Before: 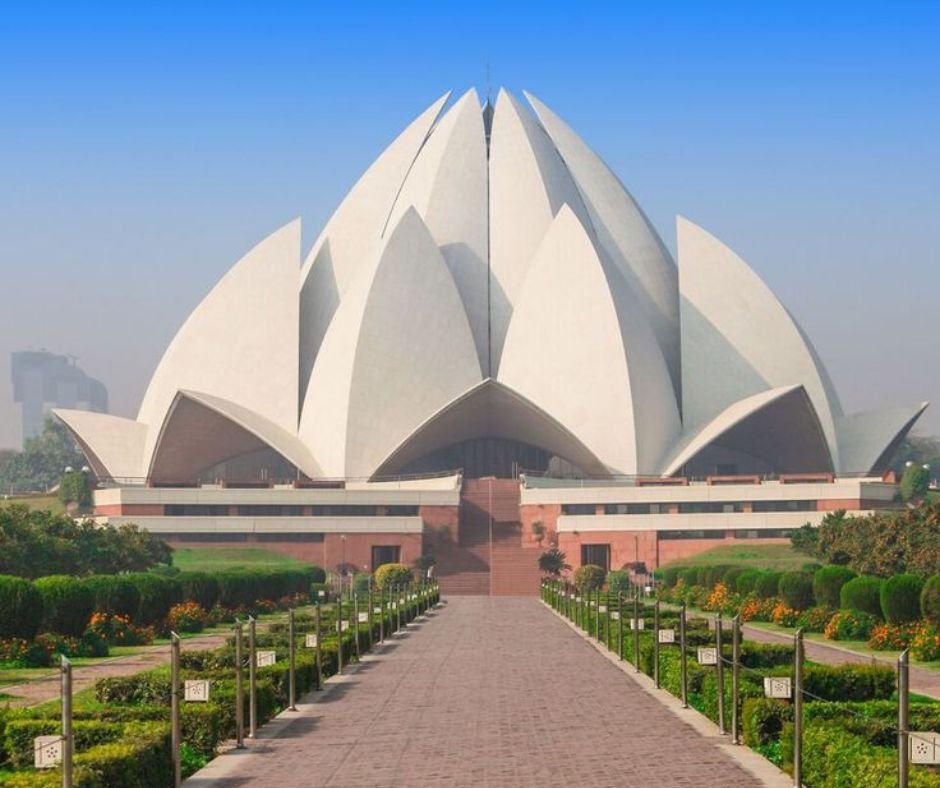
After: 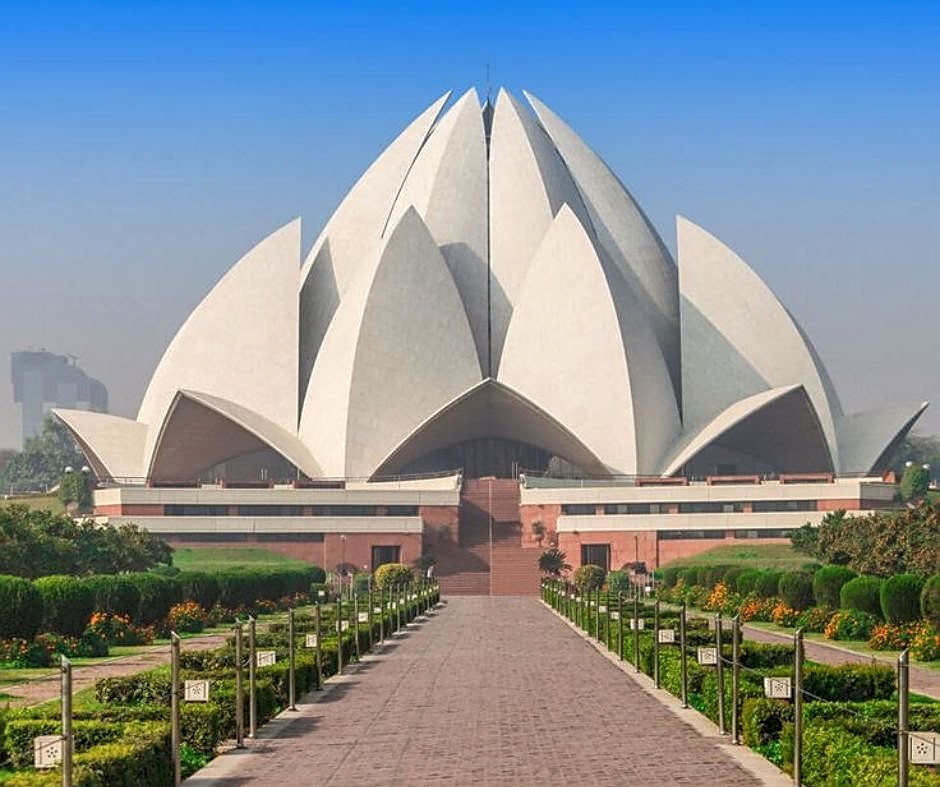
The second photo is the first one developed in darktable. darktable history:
shadows and highlights: soften with gaussian
local contrast: on, module defaults
sharpen: on, module defaults
crop: bottom 0.071%
